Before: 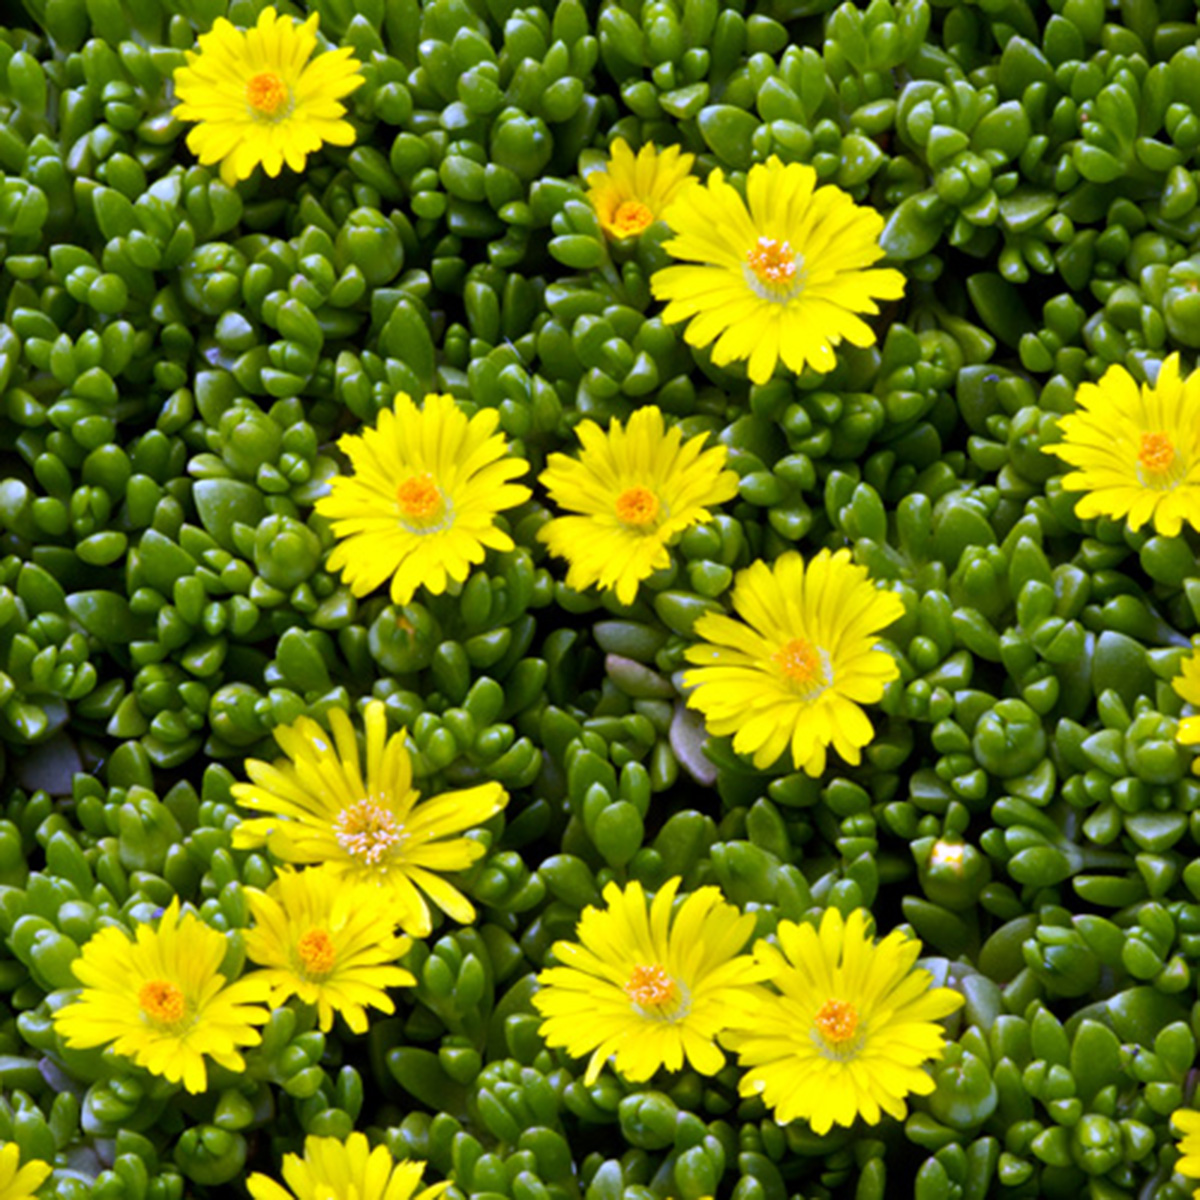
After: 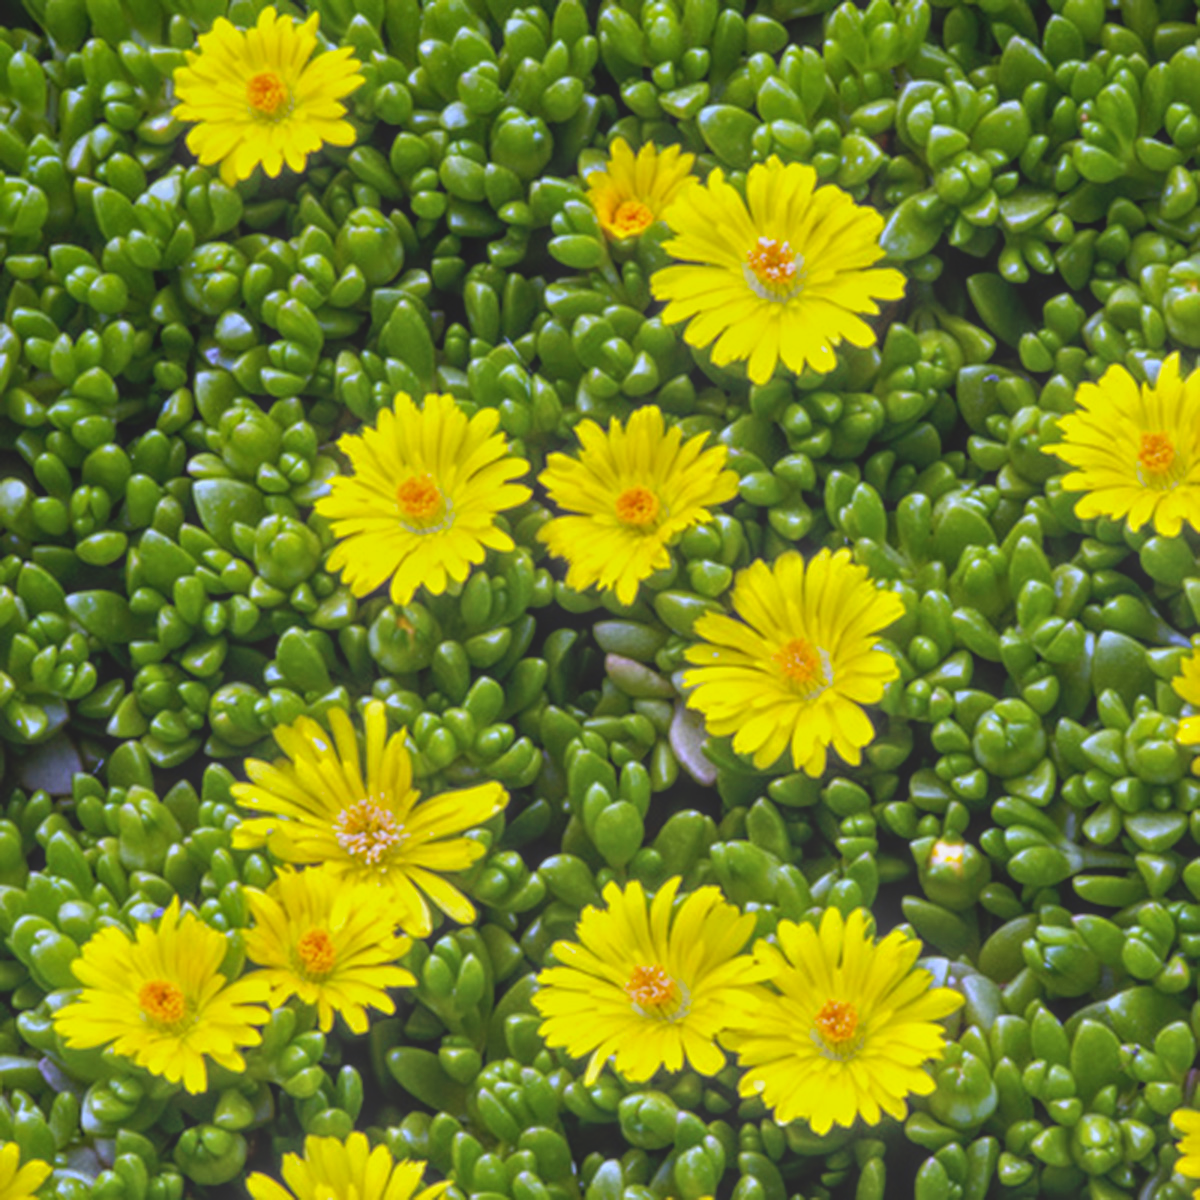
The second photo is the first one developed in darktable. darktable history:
local contrast: highlights 72%, shadows 8%, midtone range 0.191
color zones: curves: ch0 [(0.068, 0.464) (0.25, 0.5) (0.48, 0.508) (0.75, 0.536) (0.886, 0.476) (0.967, 0.456)]; ch1 [(0.066, 0.456) (0.25, 0.5) (0.616, 0.508) (0.746, 0.56) (0.934, 0.444)]
